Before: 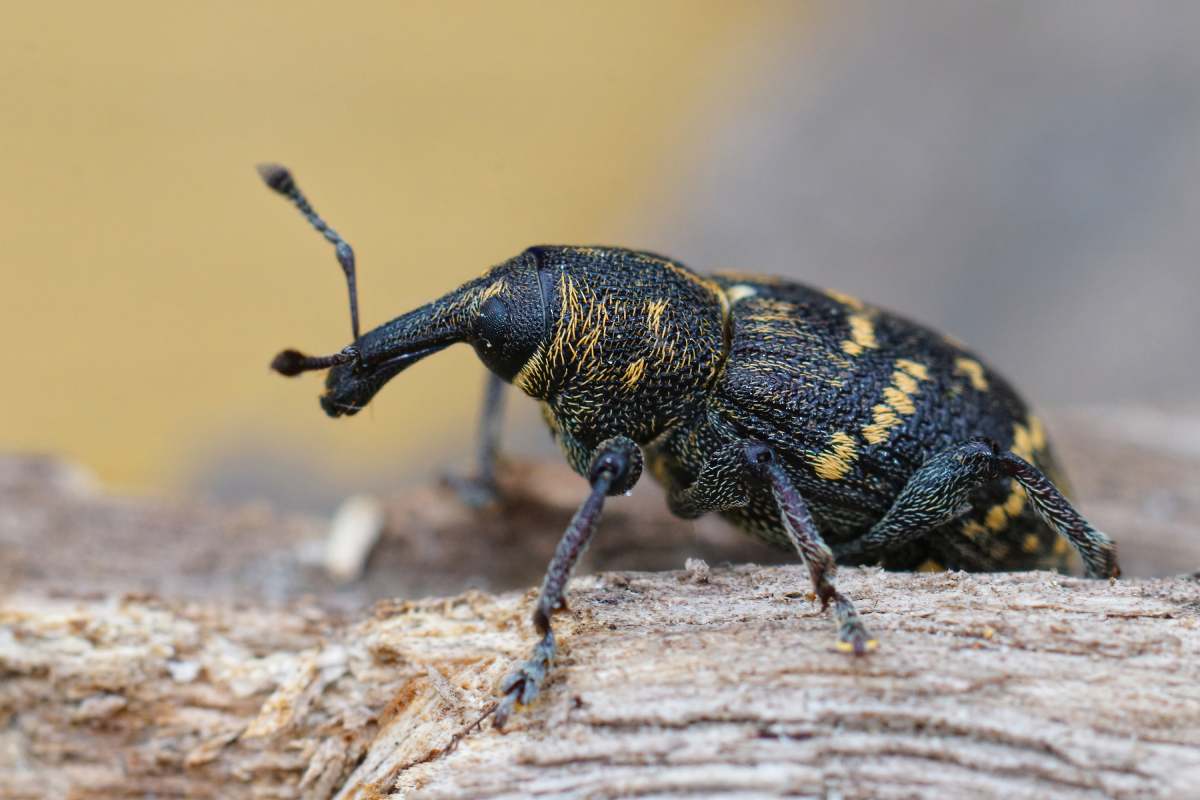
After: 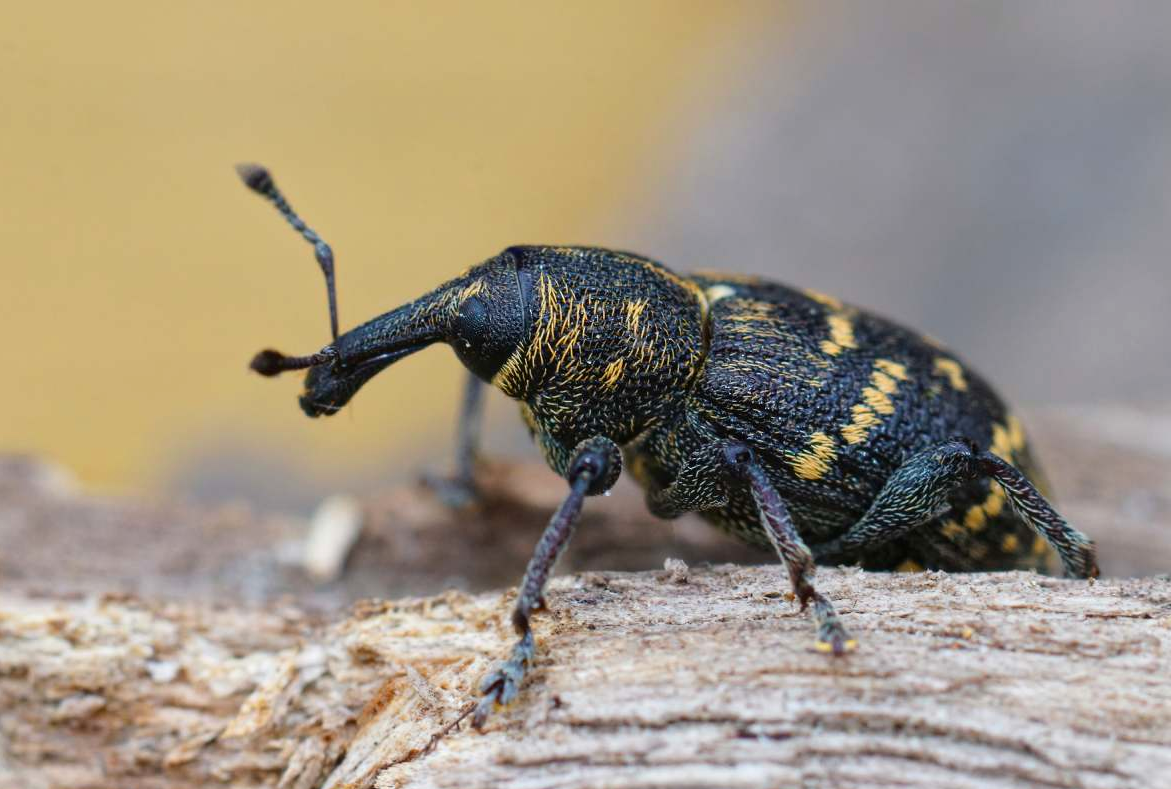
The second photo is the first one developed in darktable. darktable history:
contrast brightness saturation: contrast 0.04, saturation 0.07
crop and rotate: left 1.774%, right 0.633%, bottom 1.28%
